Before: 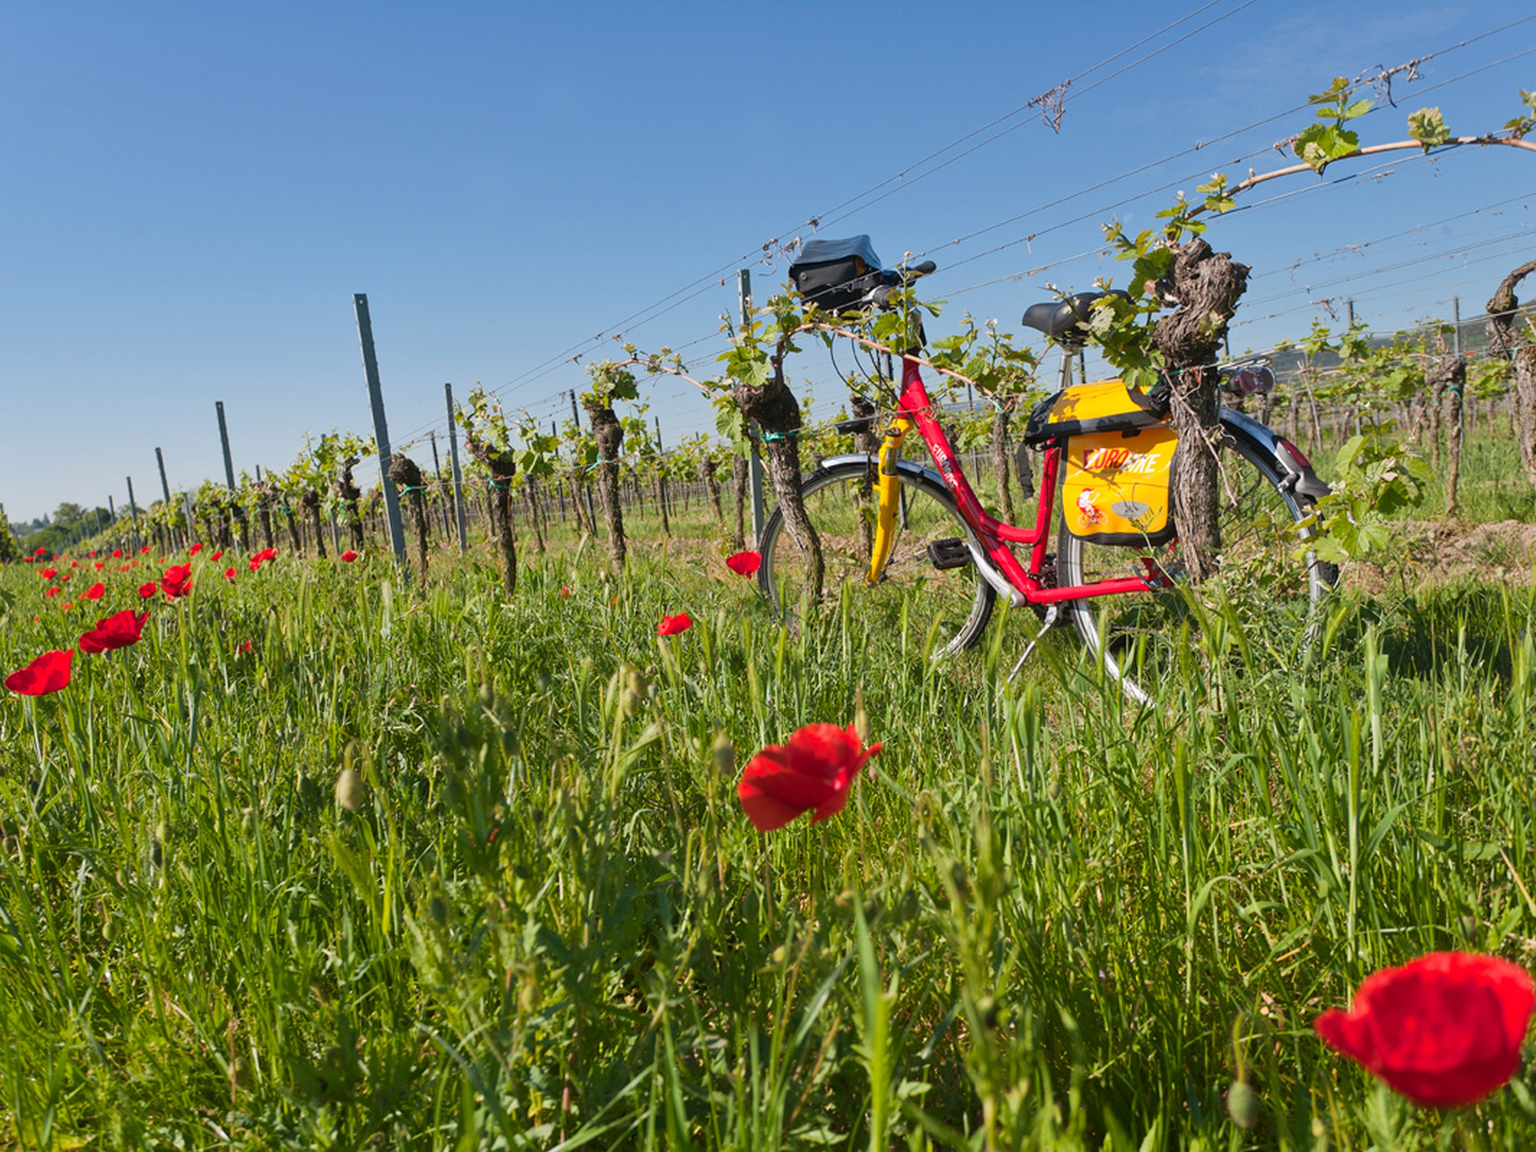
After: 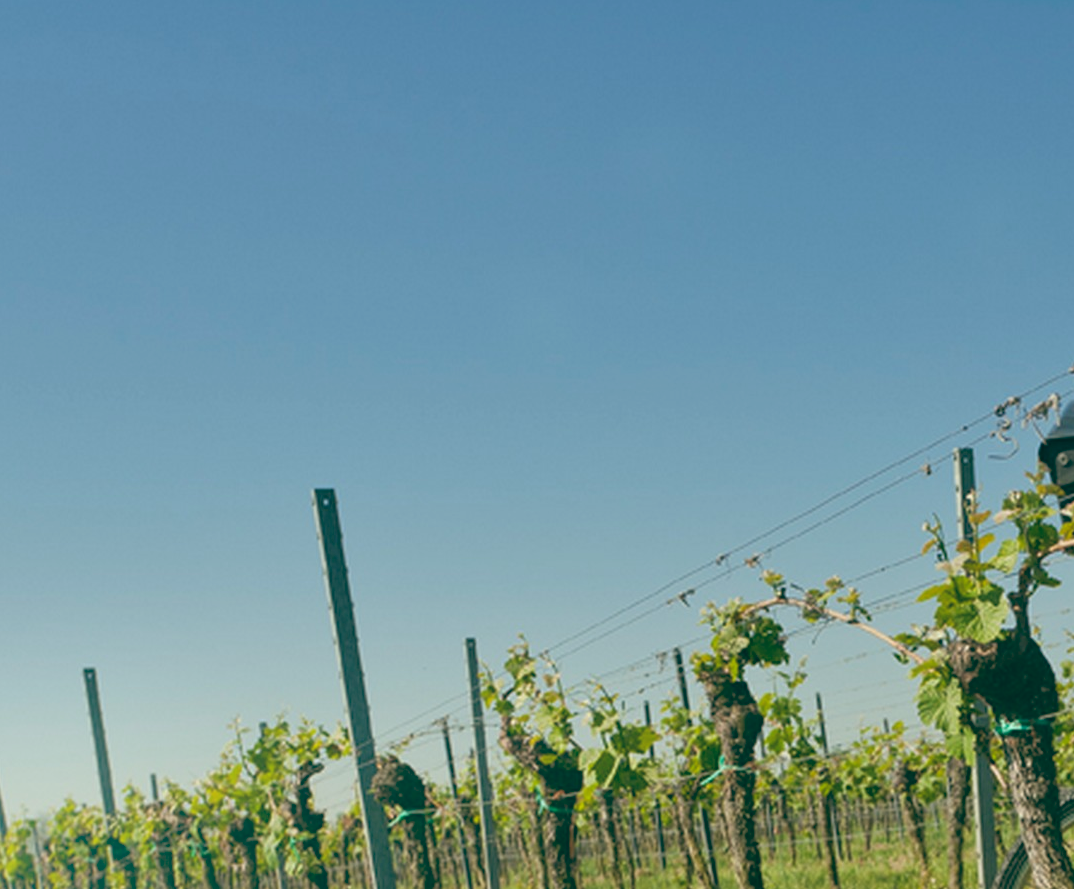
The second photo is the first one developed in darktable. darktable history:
color balance: lift [1.005, 0.99, 1.007, 1.01], gamma [1, 1.034, 1.032, 0.966], gain [0.873, 1.055, 1.067, 0.933]
crop and rotate: left 10.817%, top 0.062%, right 47.194%, bottom 53.626%
bloom: on, module defaults
